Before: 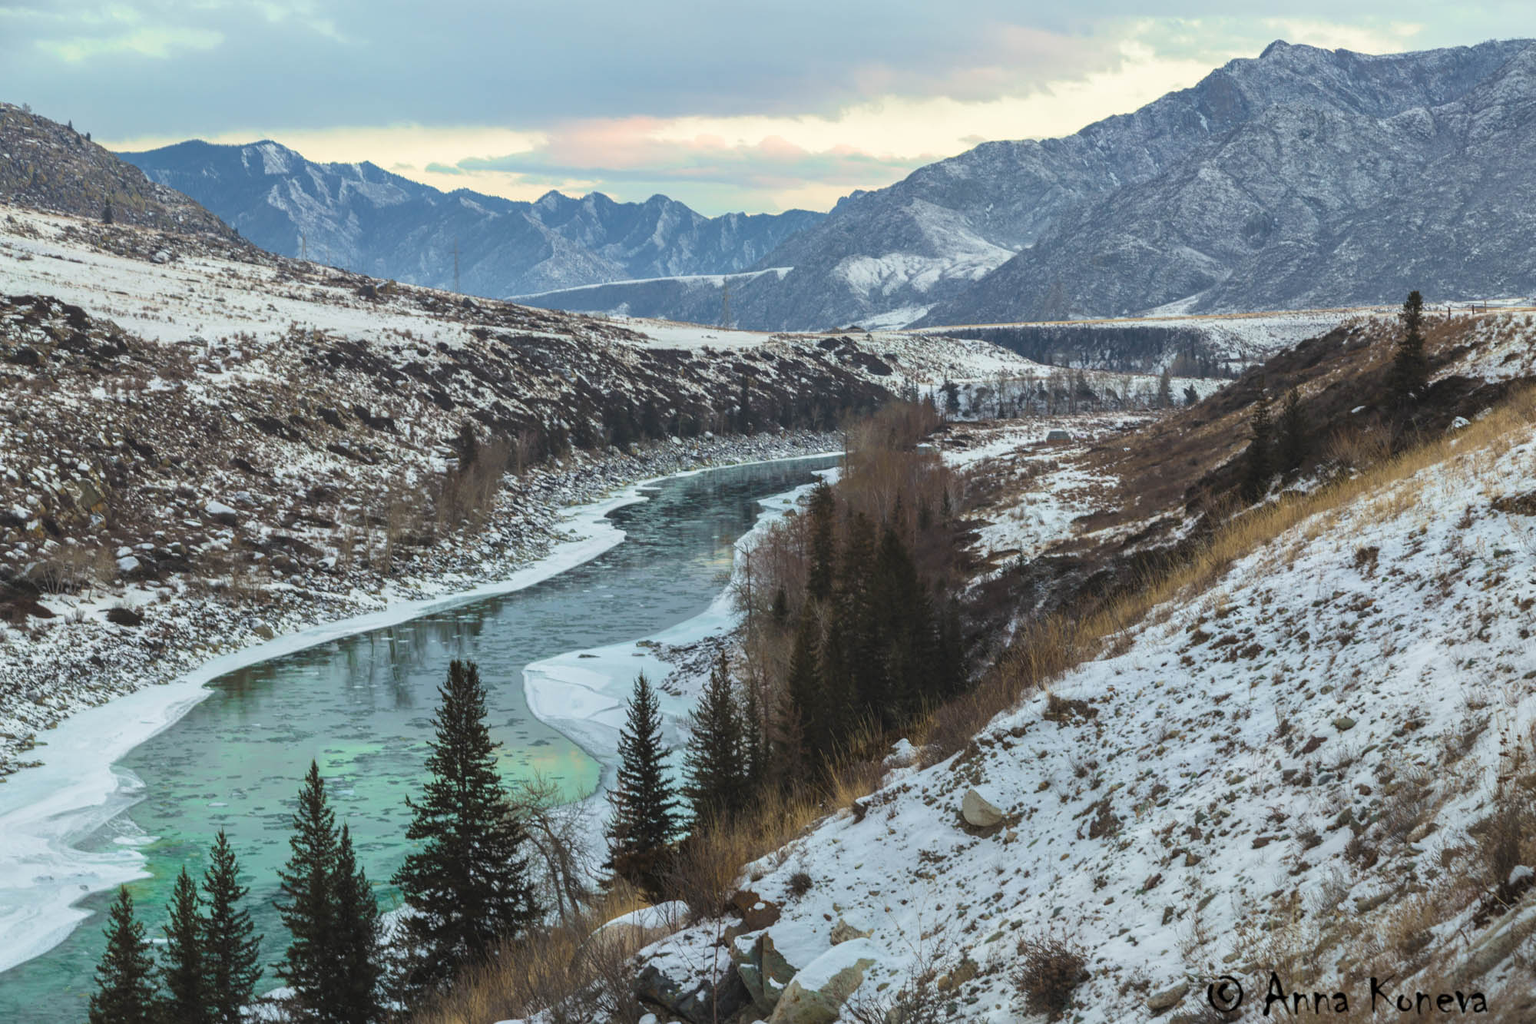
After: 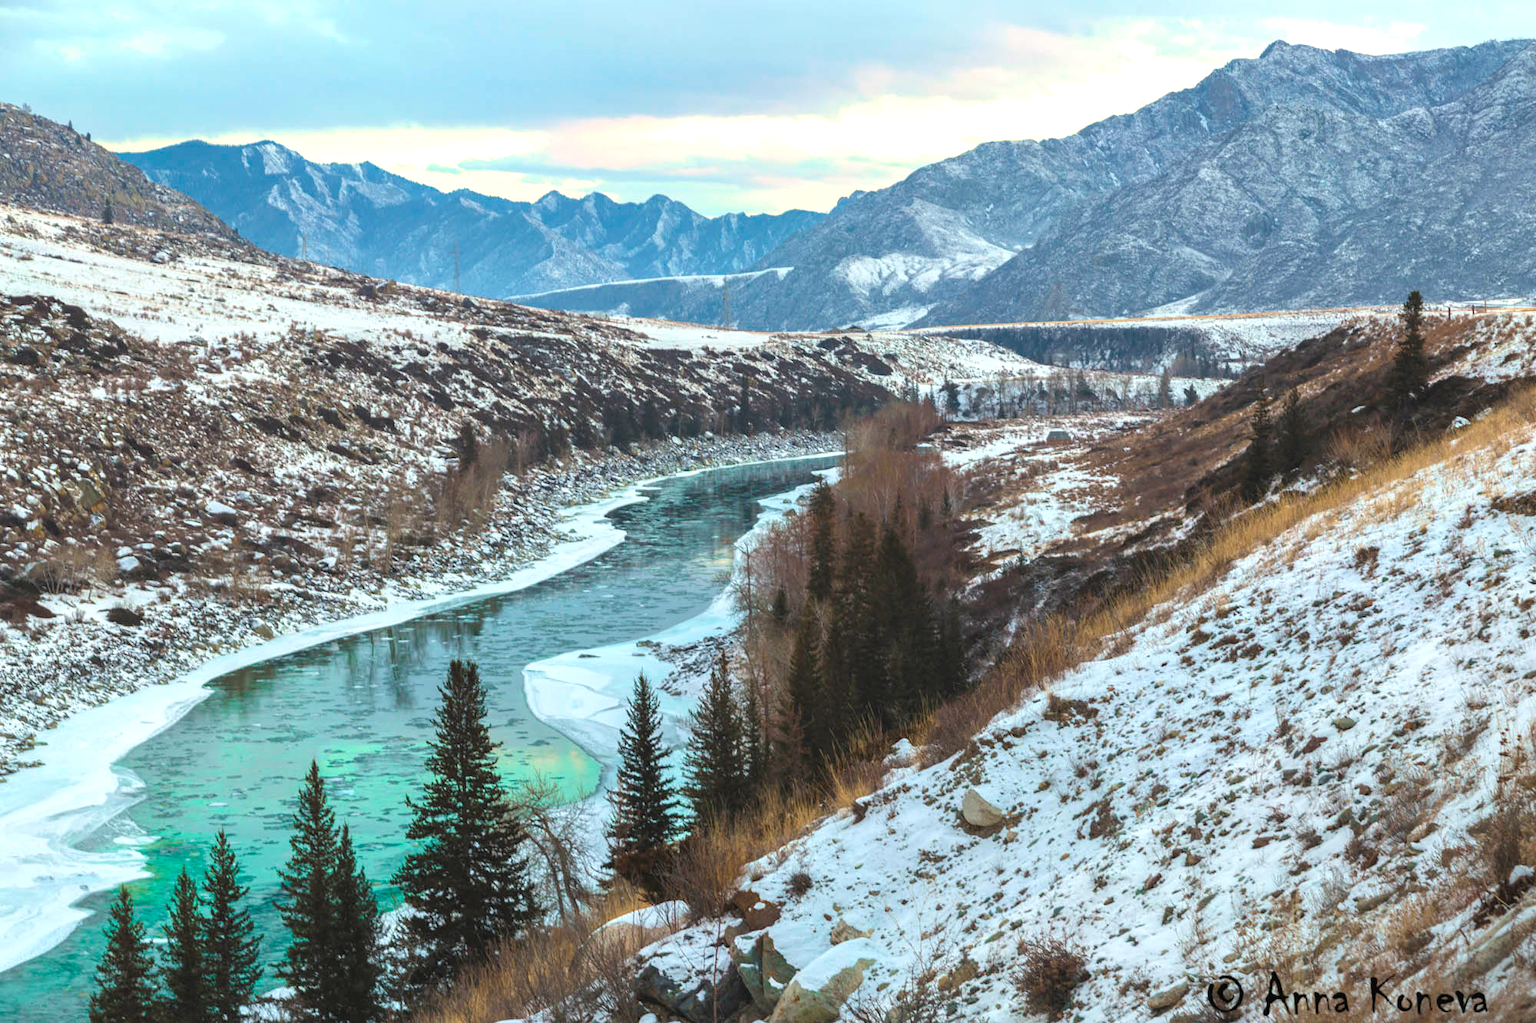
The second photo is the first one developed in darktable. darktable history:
exposure: black level correction -0.002, exposure 0.537 EV, compensate highlight preservation false
color balance rgb: power › hue 169.47°, highlights gain › chroma 0.256%, highlights gain › hue 332.95°, shadows fall-off 101.597%, perceptual saturation grading › global saturation 0.072%, mask middle-gray fulcrum 23.234%, global vibrance 20%
